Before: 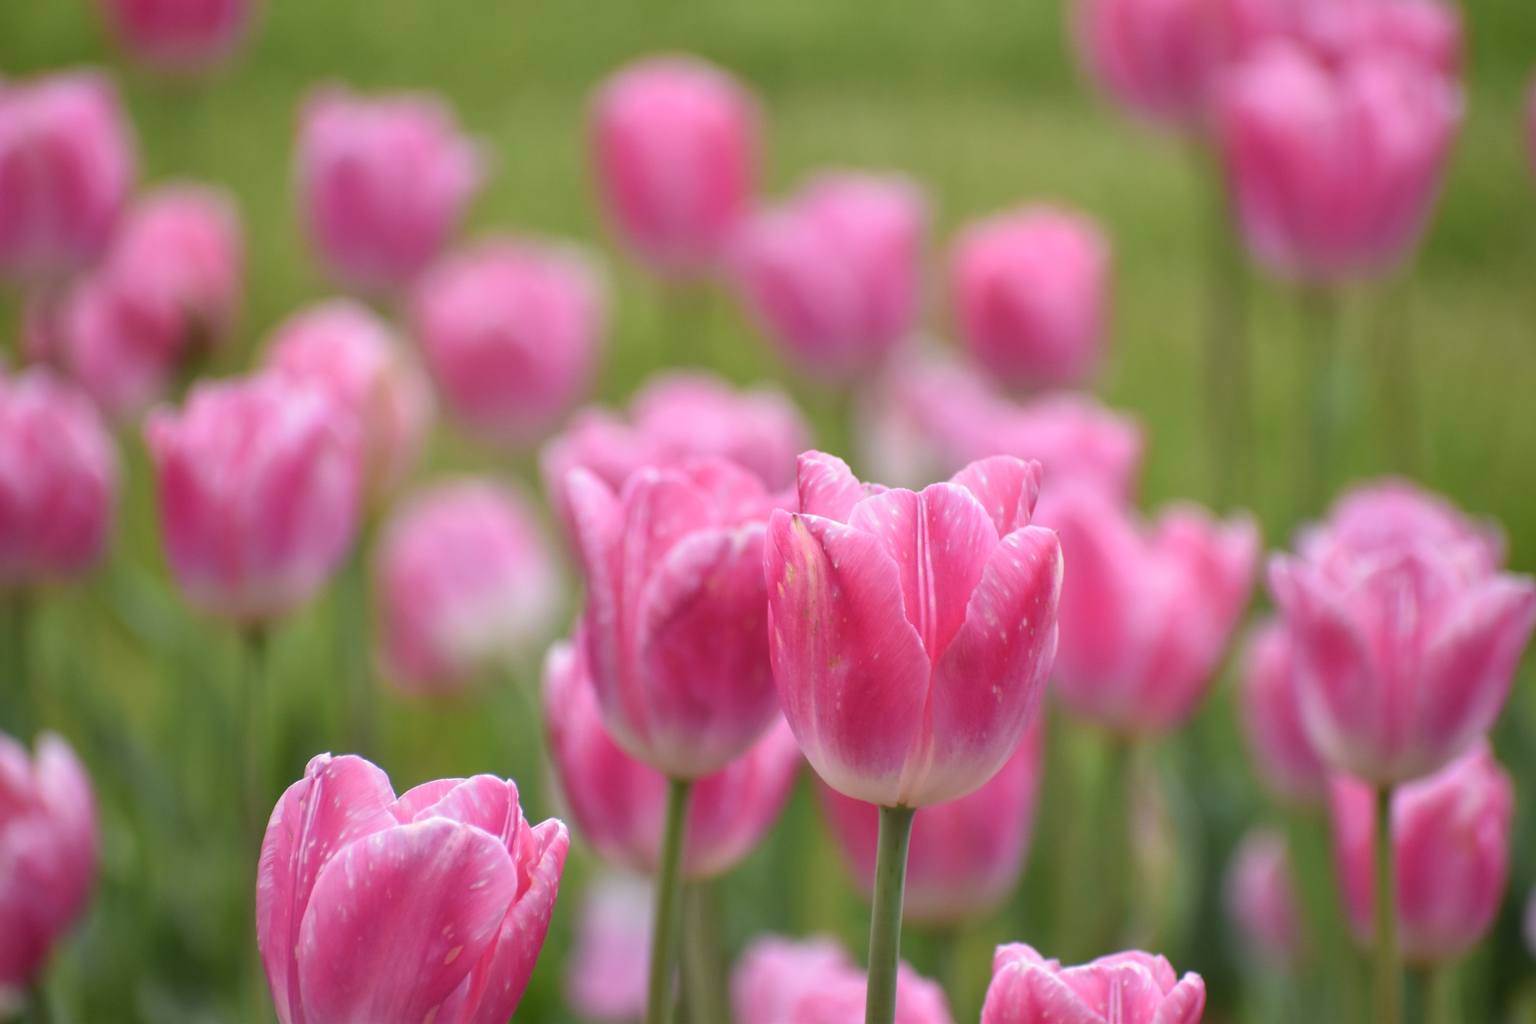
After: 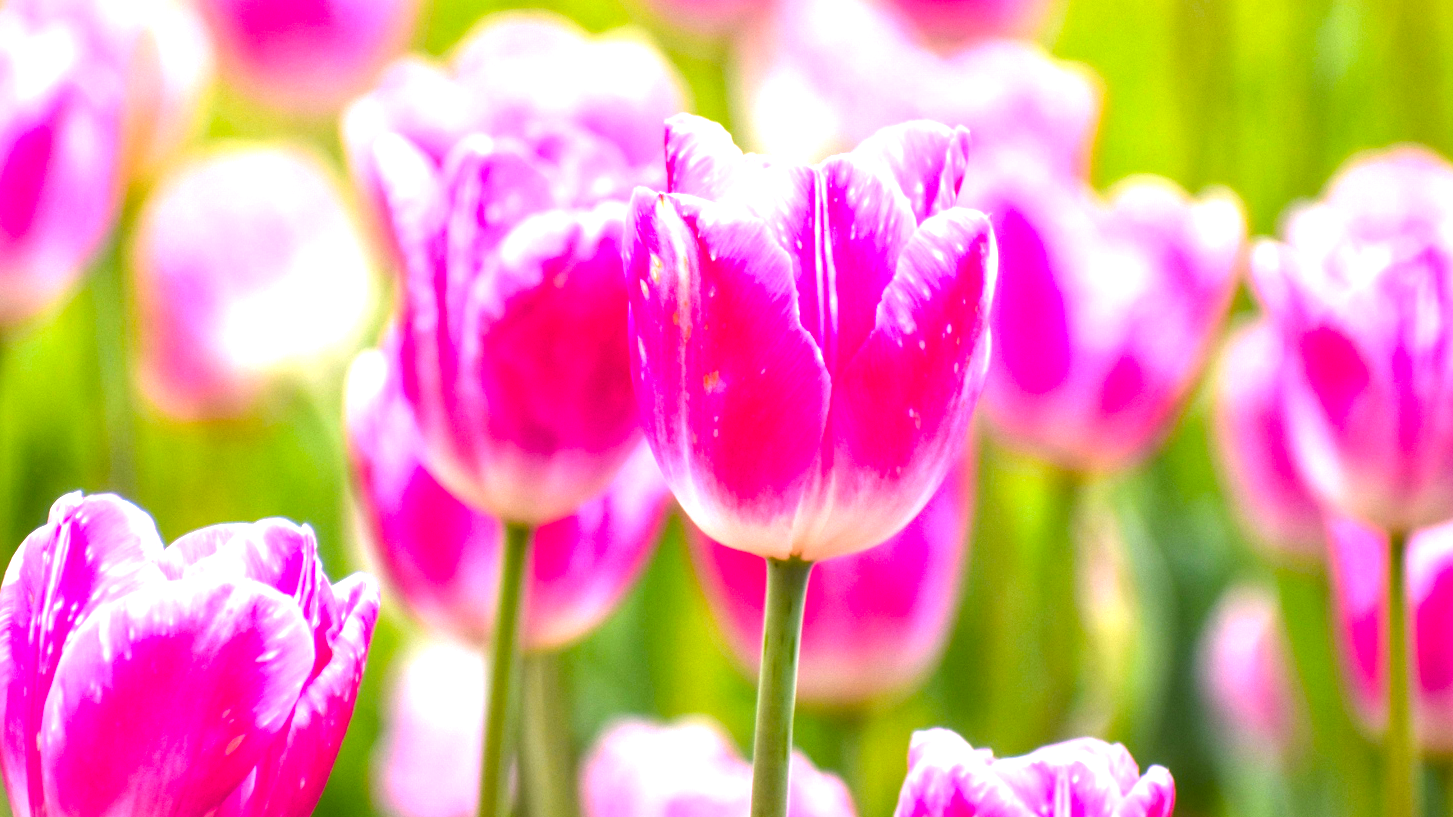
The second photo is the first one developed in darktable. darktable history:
color balance rgb: linear chroma grading › global chroma 9%, perceptual saturation grading › global saturation 36%, perceptual brilliance grading › global brilliance 15%, perceptual brilliance grading › shadows -35%, global vibrance 15%
exposure: exposure 1.16 EV, compensate exposure bias true, compensate highlight preservation false
crop and rotate: left 17.299%, top 35.115%, right 7.015%, bottom 1.024%
local contrast: on, module defaults
